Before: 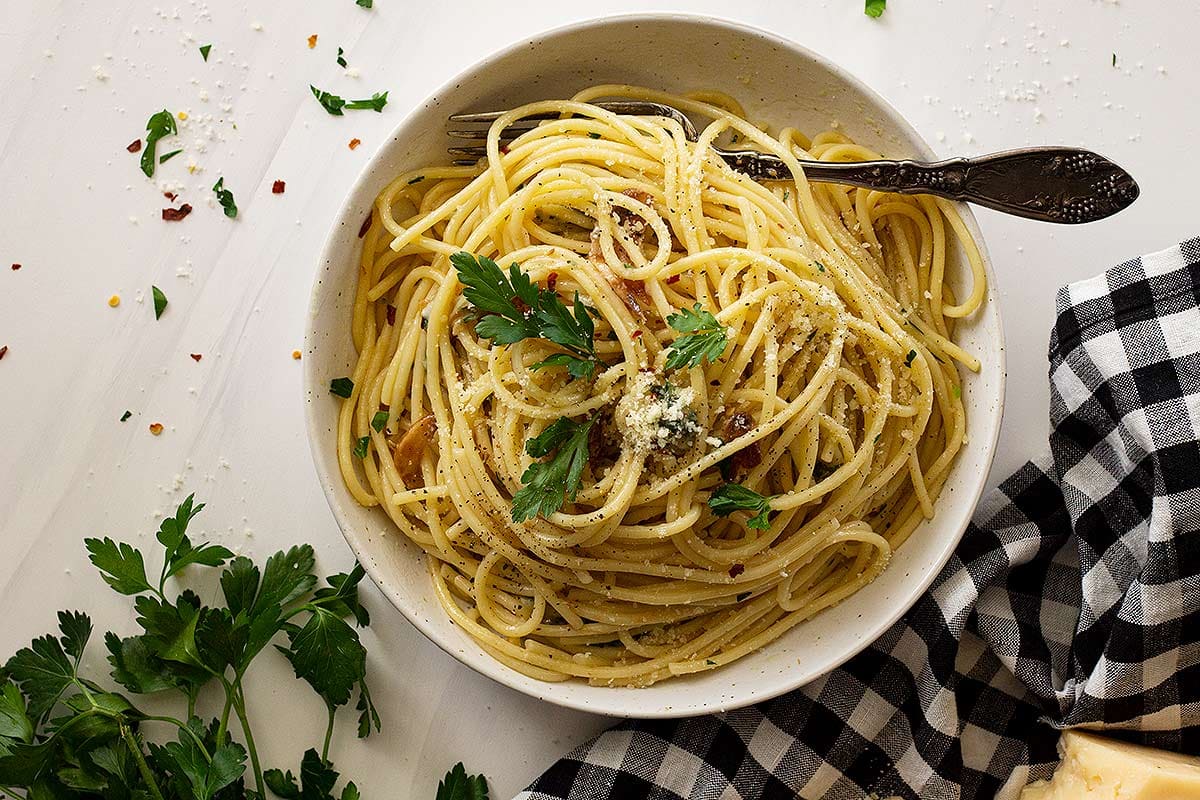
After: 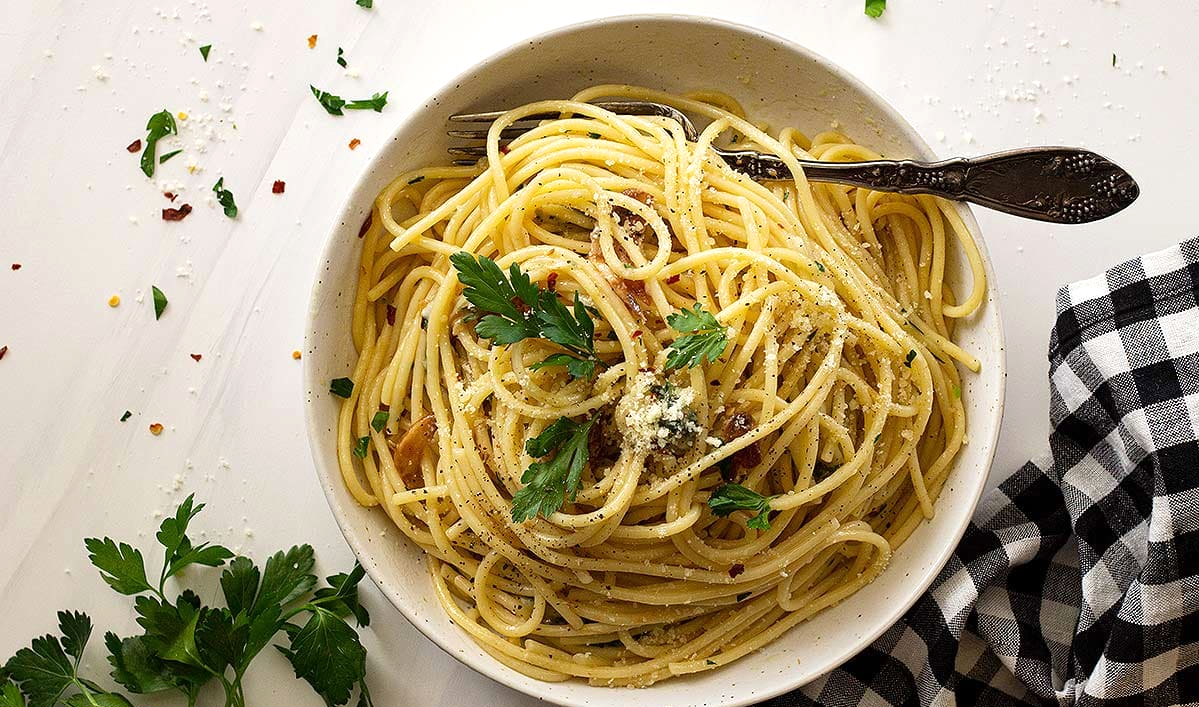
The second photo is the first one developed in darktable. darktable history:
crop and rotate: top 0%, bottom 11.502%
exposure: exposure 0.198 EV, compensate exposure bias true, compensate highlight preservation false
